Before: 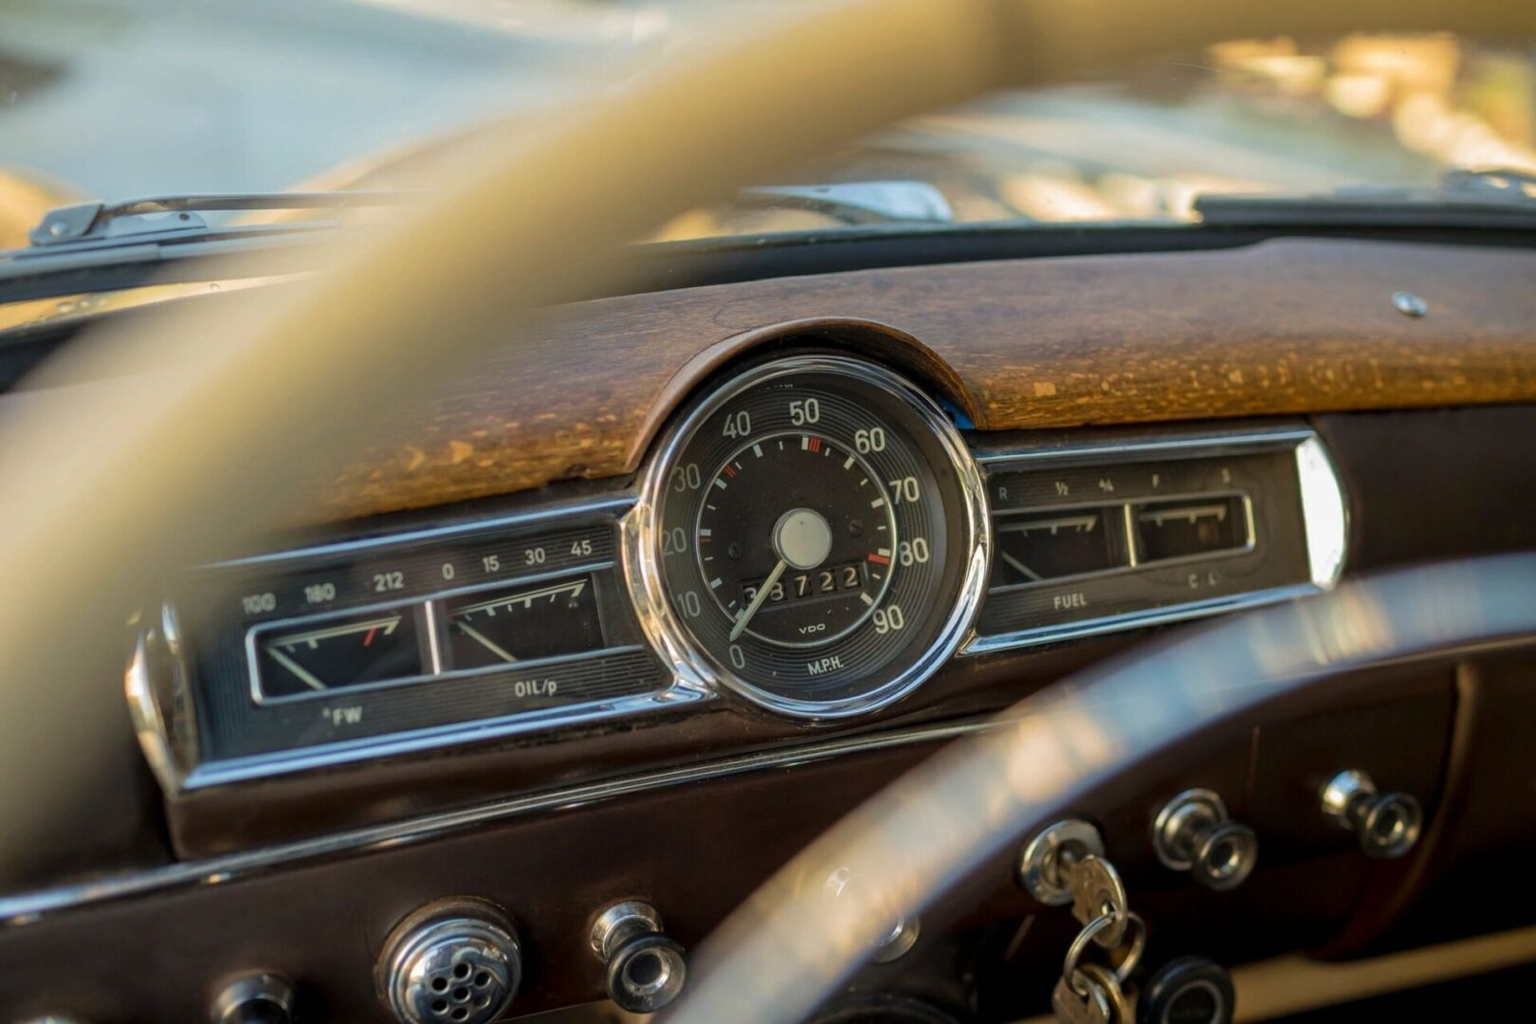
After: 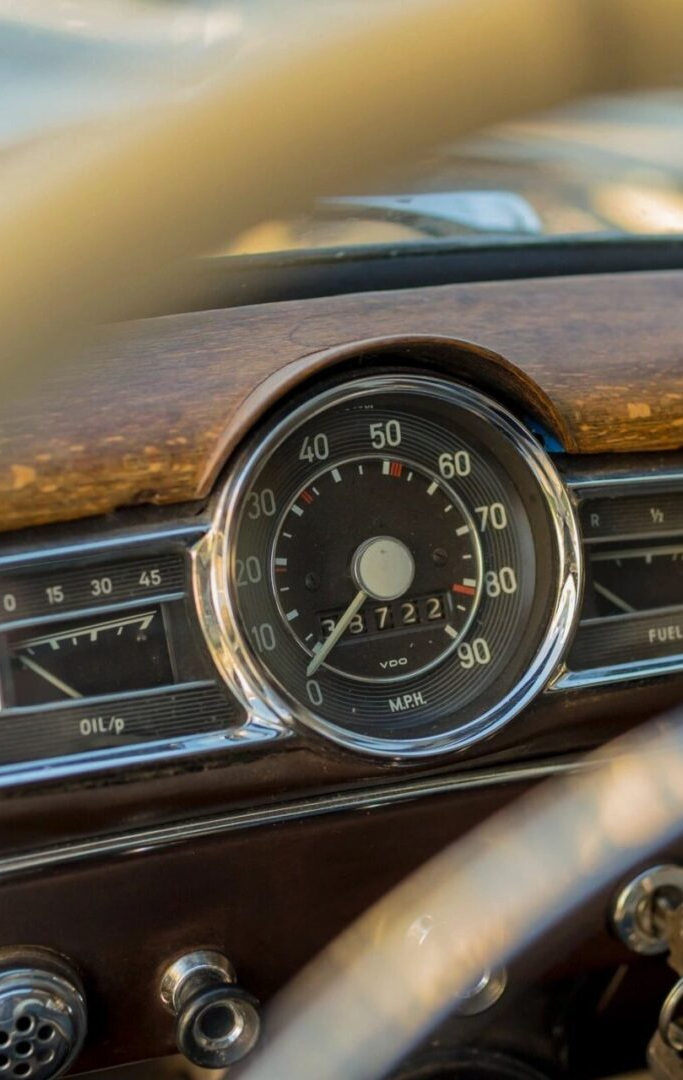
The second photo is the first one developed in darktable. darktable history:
crop: left 28.583%, right 29.231%
tone equalizer: -8 EV -1.84 EV, -7 EV -1.16 EV, -6 EV -1.62 EV, smoothing diameter 25%, edges refinement/feathering 10, preserve details guided filter
